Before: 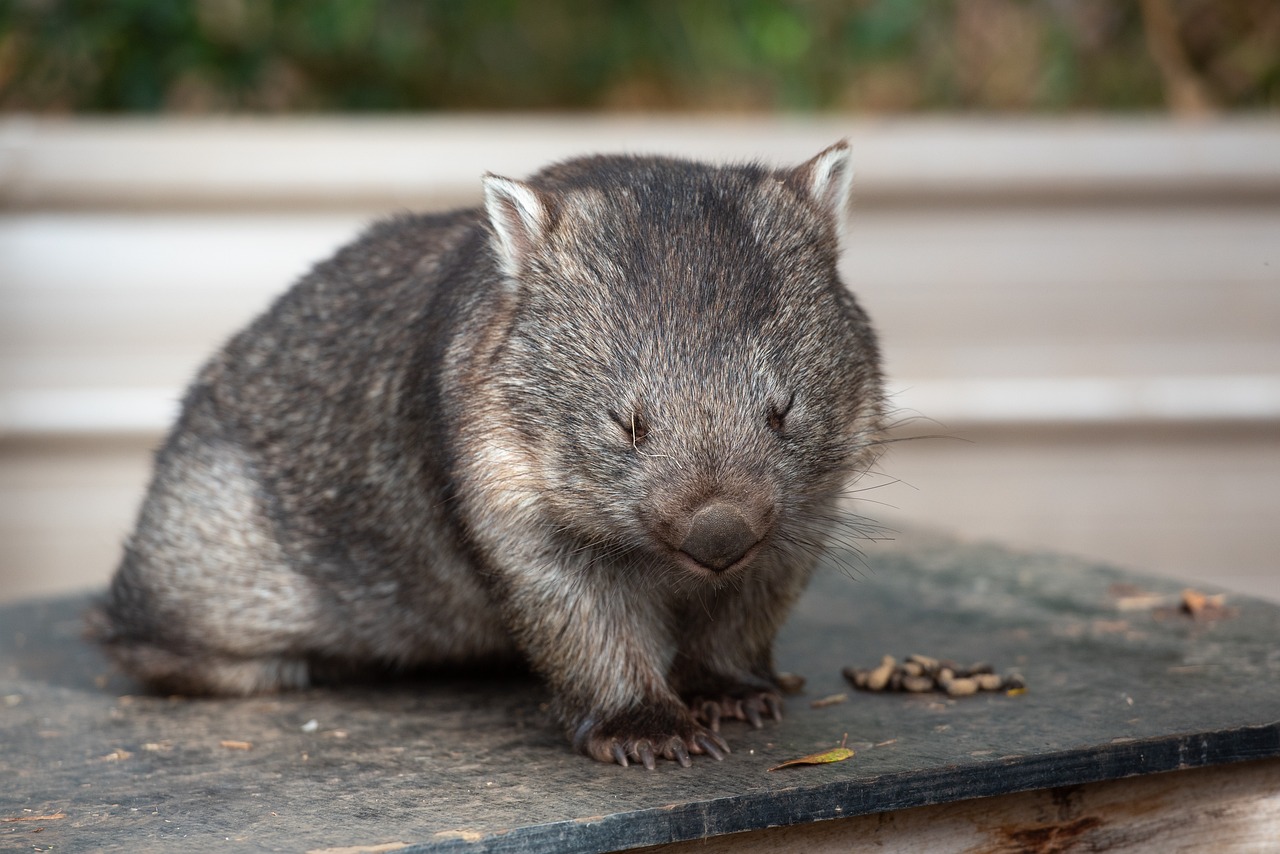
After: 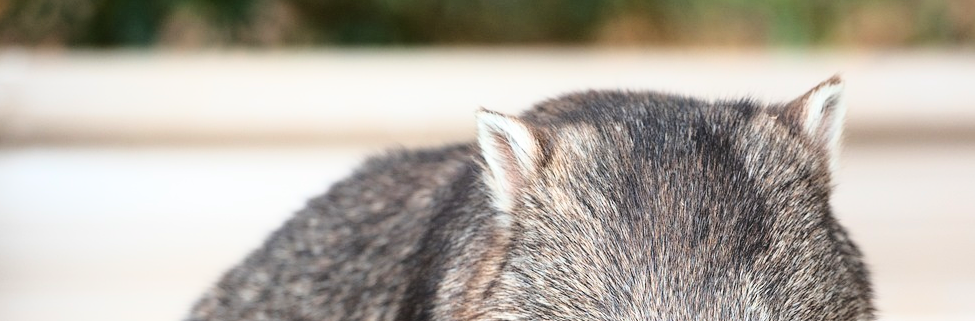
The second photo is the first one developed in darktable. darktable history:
base curve: curves: ch0 [(0, 0) (0.028, 0.03) (0.121, 0.232) (0.46, 0.748) (0.859, 0.968) (1, 1)]
crop: left 0.58%, top 7.63%, right 23.221%, bottom 54.78%
